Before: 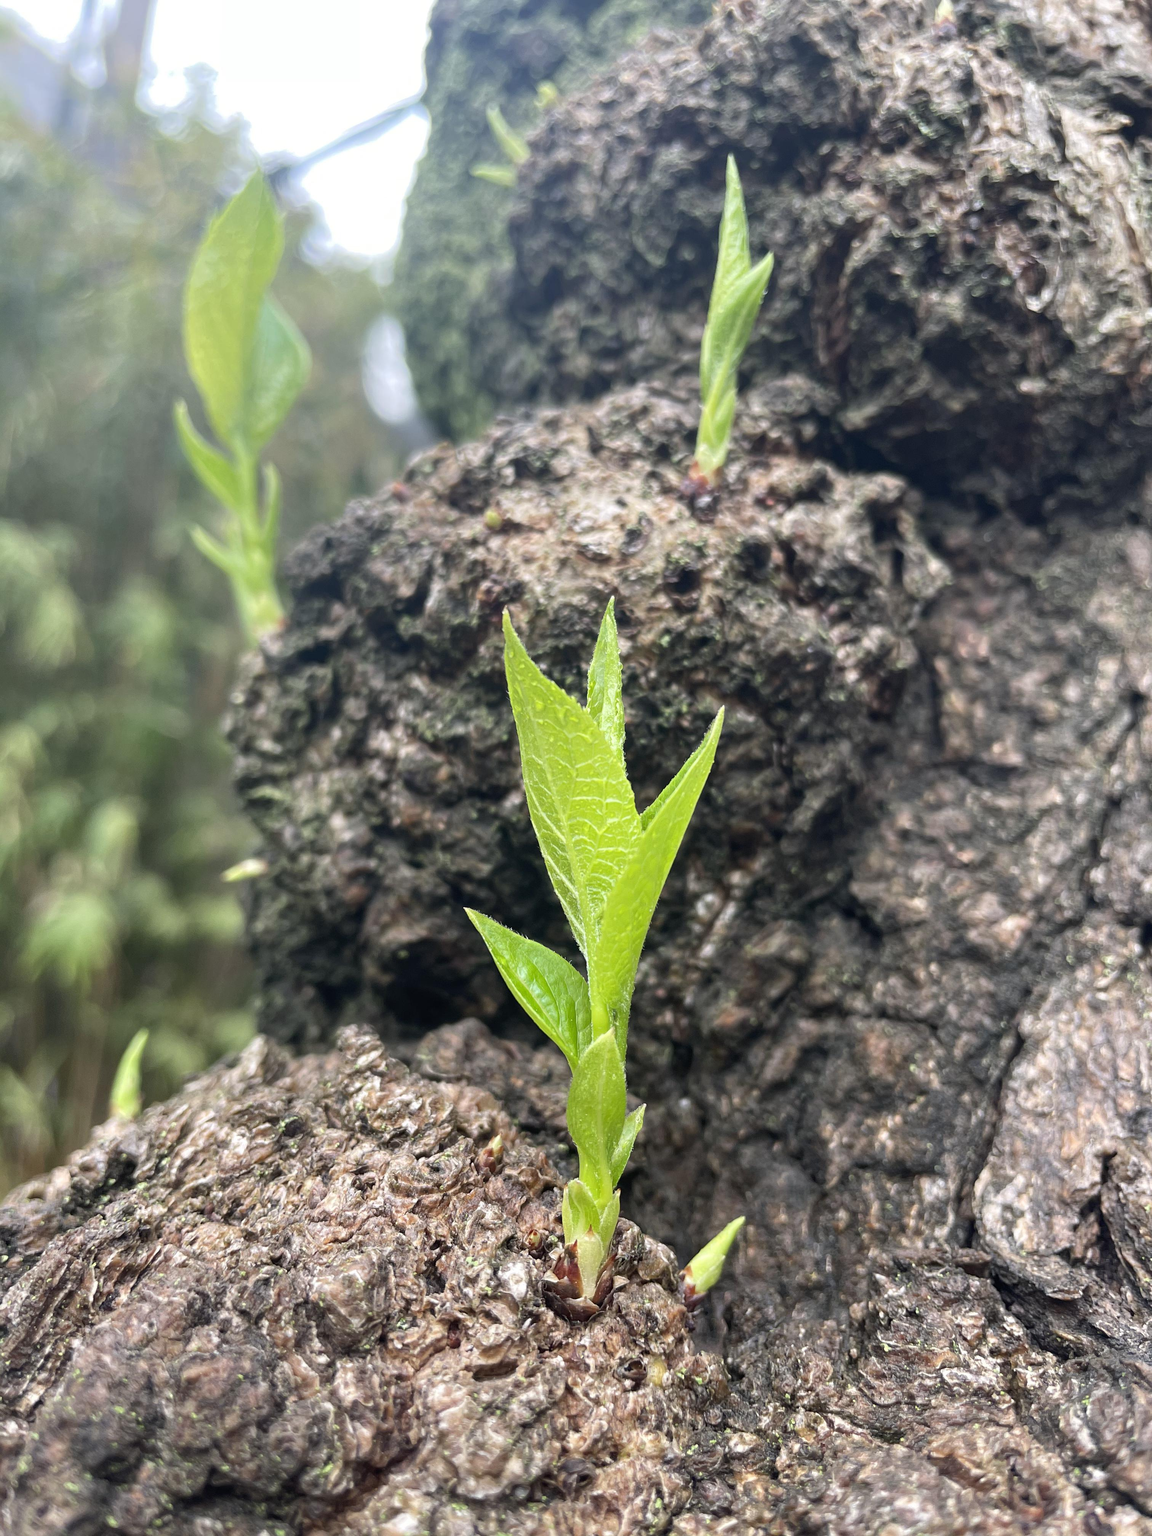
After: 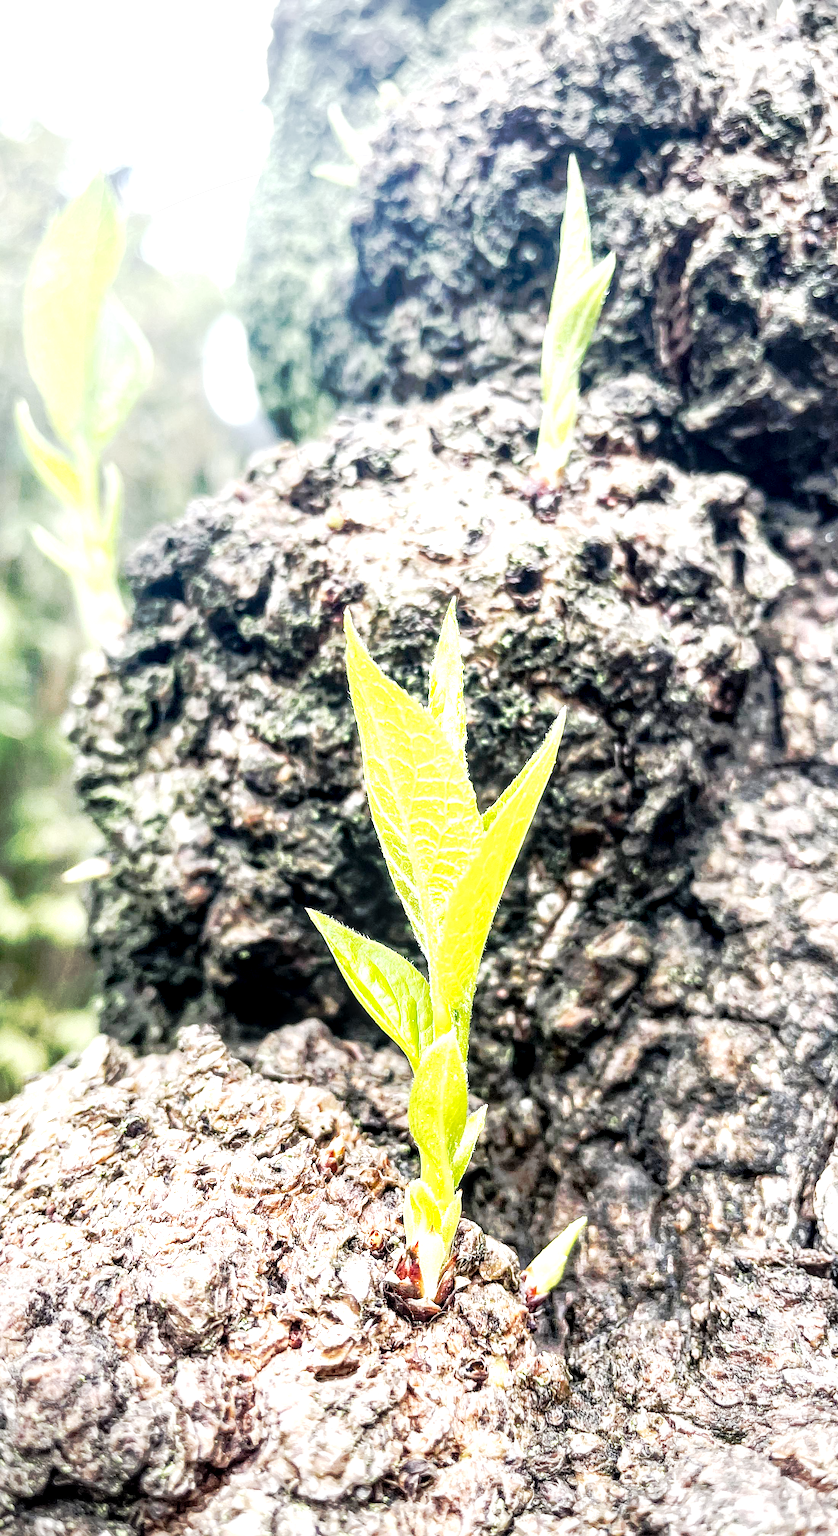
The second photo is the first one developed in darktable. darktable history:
sharpen: radius 1.601, amount 0.372, threshold 1.171
exposure: black level correction 0, exposure 0.702 EV, compensate exposure bias true, compensate highlight preservation false
tone curve: curves: ch0 [(0, 0.008) (0.081, 0.044) (0.177, 0.123) (0.283, 0.253) (0.416, 0.449) (0.495, 0.524) (0.661, 0.756) (0.796, 0.859) (1, 0.951)]; ch1 [(0, 0) (0.161, 0.092) (0.35, 0.33) (0.392, 0.392) (0.427, 0.426) (0.479, 0.472) (0.505, 0.5) (0.521, 0.524) (0.567, 0.556) (0.583, 0.588) (0.625, 0.627) (0.678, 0.733) (1, 1)]; ch2 [(0, 0) (0.346, 0.362) (0.404, 0.427) (0.502, 0.499) (0.531, 0.523) (0.544, 0.561) (0.58, 0.59) (0.629, 0.642) (0.717, 0.678) (1, 1)], preserve colors none
crop: left 13.821%, top 0%, right 13.375%
local contrast: highlights 78%, shadows 56%, detail 175%, midtone range 0.43
vignetting: brightness -0.276, unbound false
tone equalizer: -8 EV -0.73 EV, -7 EV -0.707 EV, -6 EV -0.63 EV, -5 EV -0.389 EV, -3 EV 0.373 EV, -2 EV 0.6 EV, -1 EV 0.684 EV, +0 EV 0.781 EV
